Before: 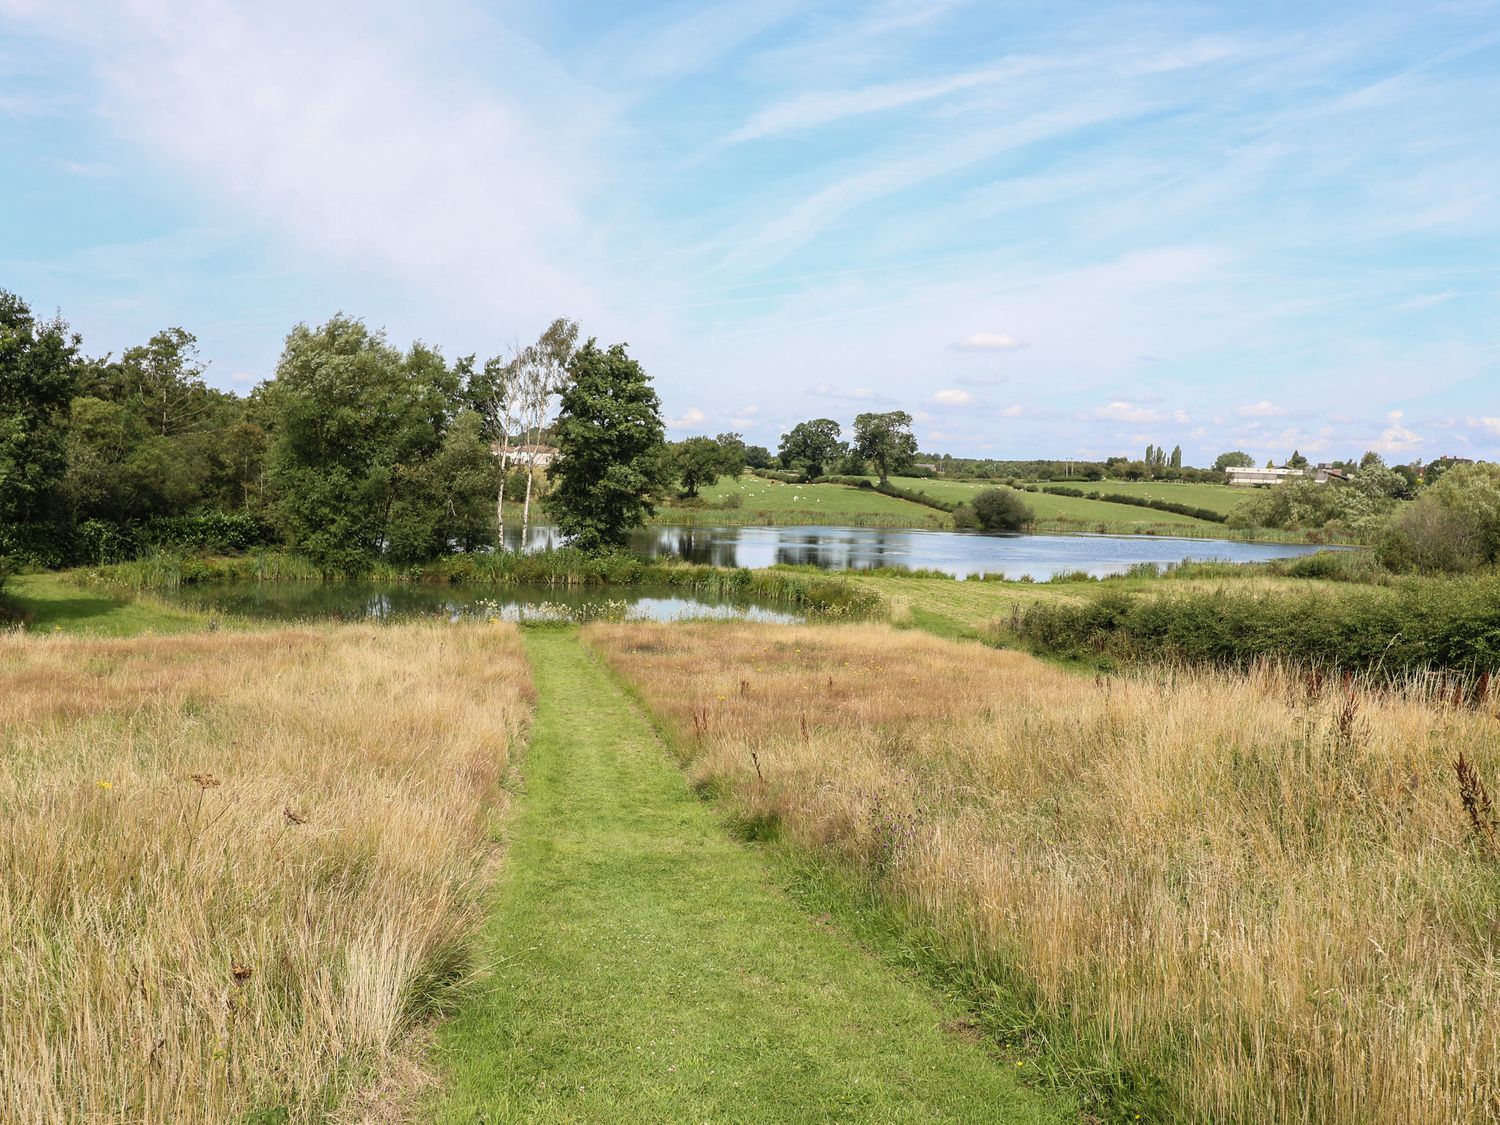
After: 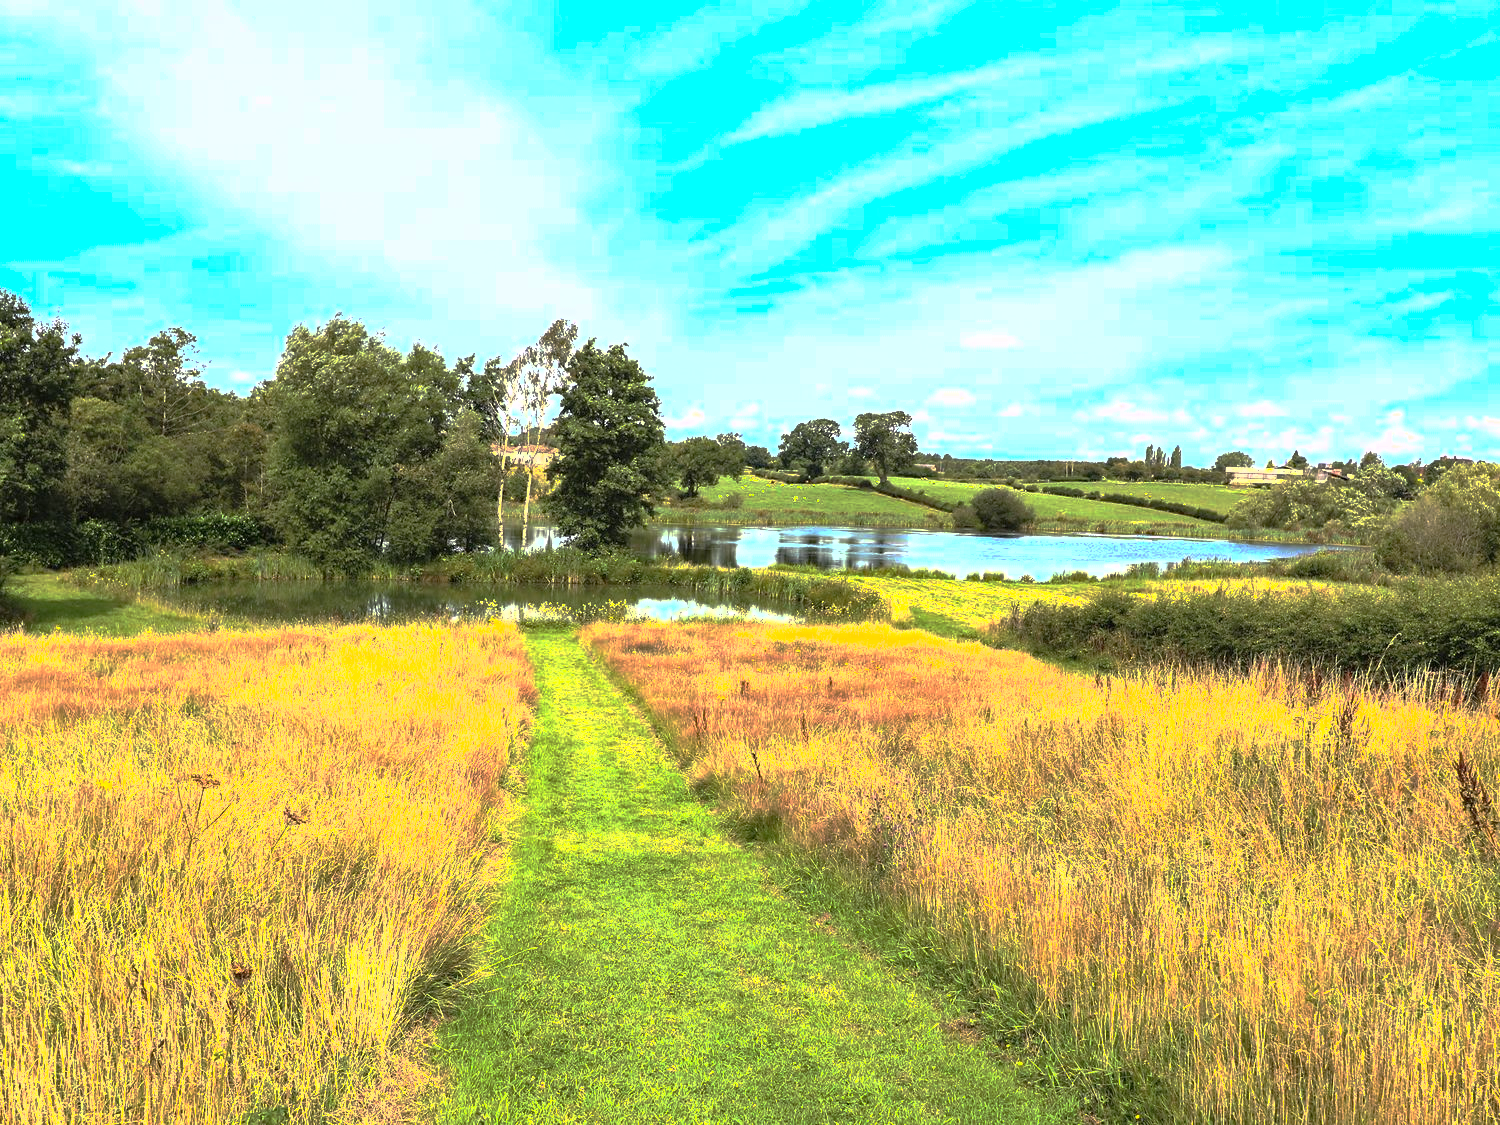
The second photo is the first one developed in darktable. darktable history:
exposure: black level correction 0, exposure 1.199 EV, compensate exposure bias true, compensate highlight preservation false
base curve: curves: ch0 [(0, 0) (0.841, 0.609) (1, 1)], preserve colors none
shadows and highlights: shadows 37.68, highlights -27.12, soften with gaussian
haze removal: compatibility mode true, adaptive false
